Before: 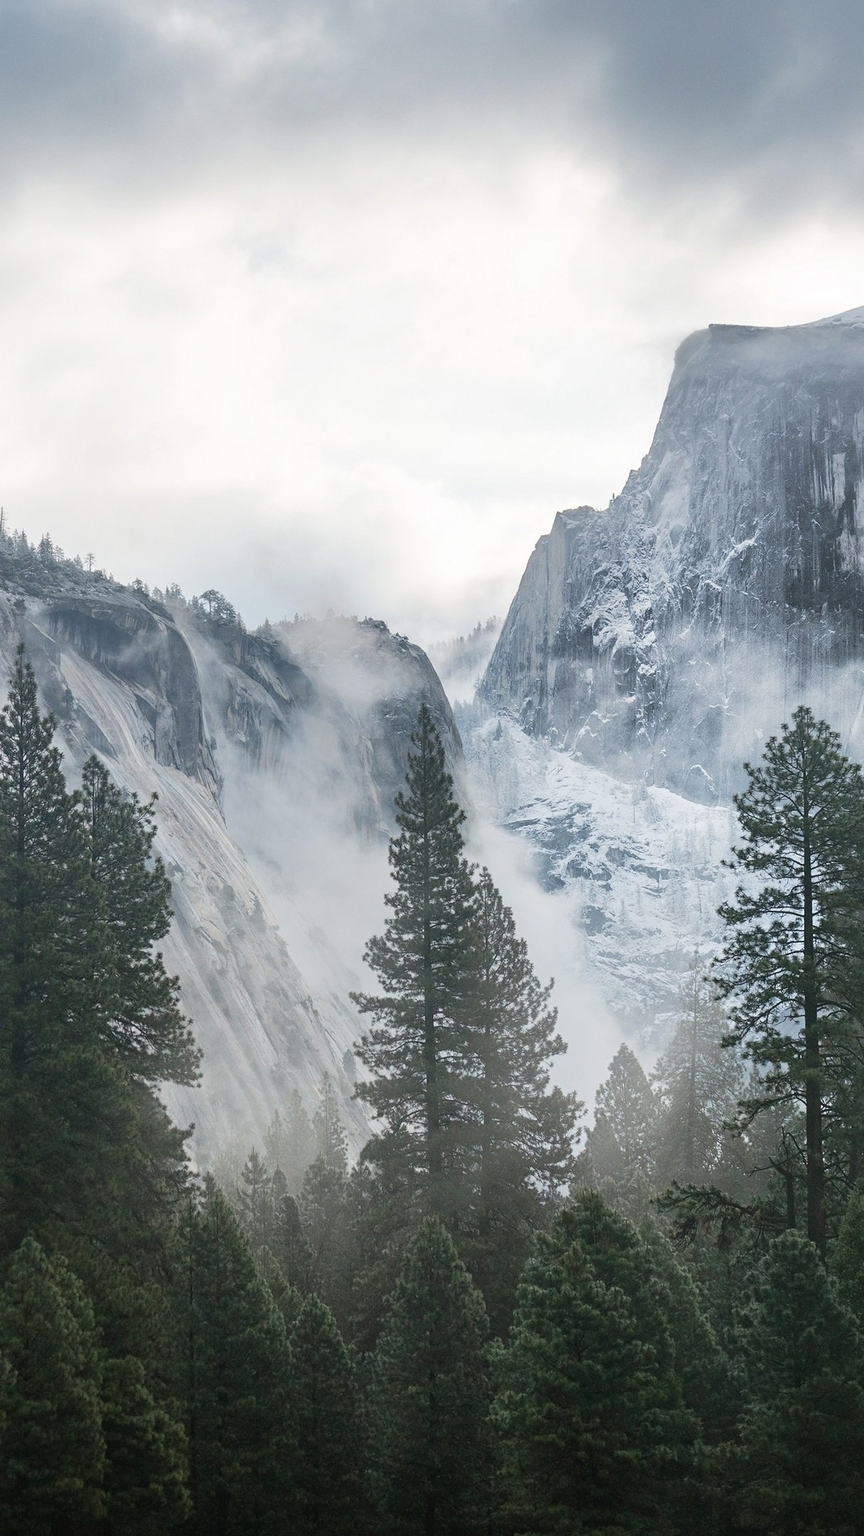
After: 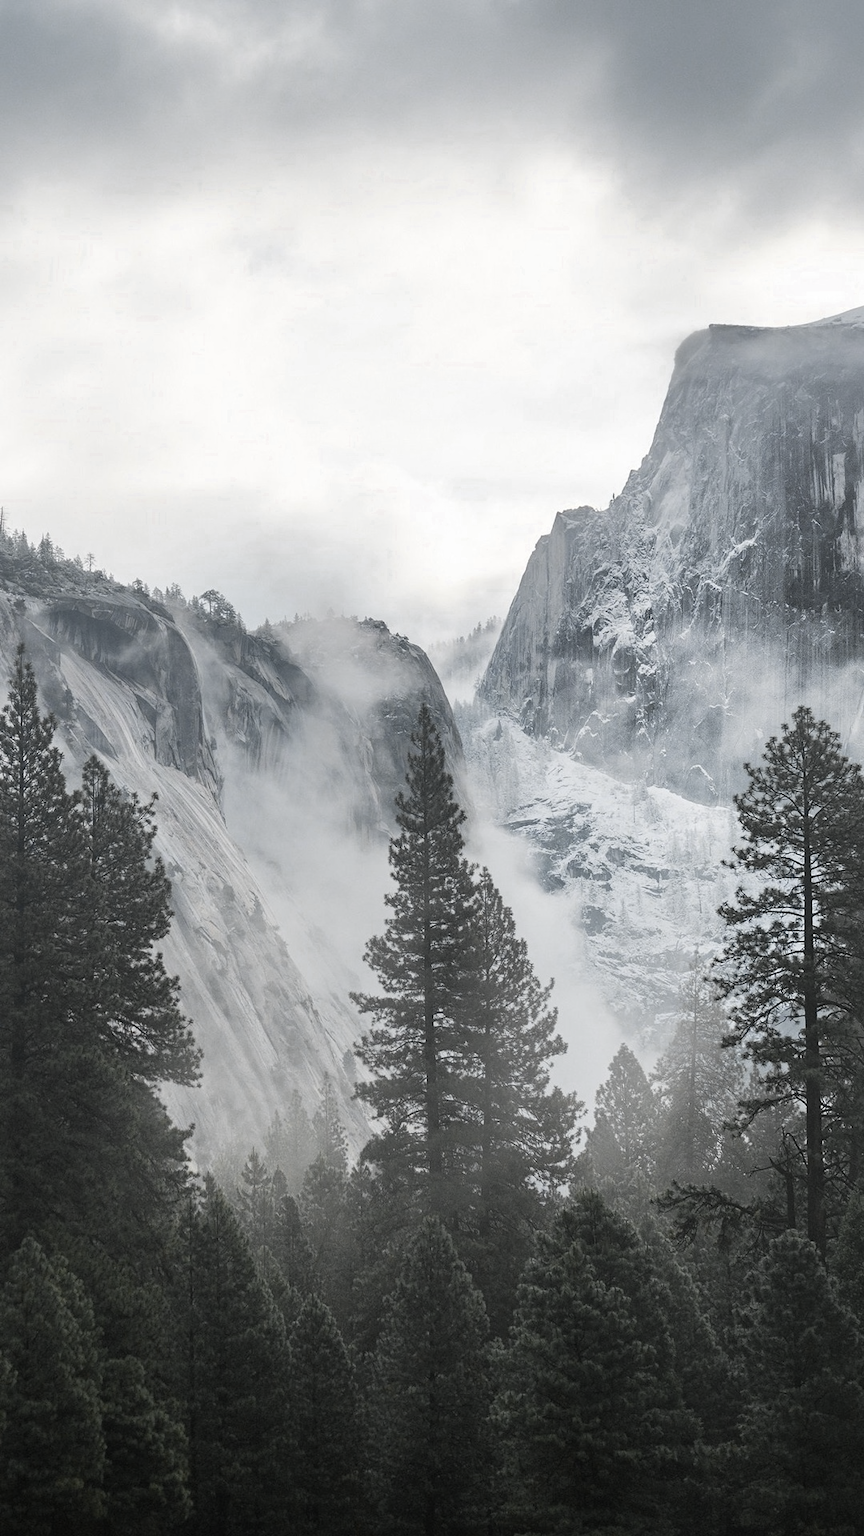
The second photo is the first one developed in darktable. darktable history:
contrast brightness saturation: saturation -0.05
color zones: curves: ch0 [(0.035, 0.242) (0.25, 0.5) (0.384, 0.214) (0.488, 0.255) (0.75, 0.5)]; ch1 [(0.063, 0.379) (0.25, 0.5) (0.354, 0.201) (0.489, 0.085) (0.729, 0.271)]; ch2 [(0.25, 0.5) (0.38, 0.517) (0.442, 0.51) (0.735, 0.456)]
